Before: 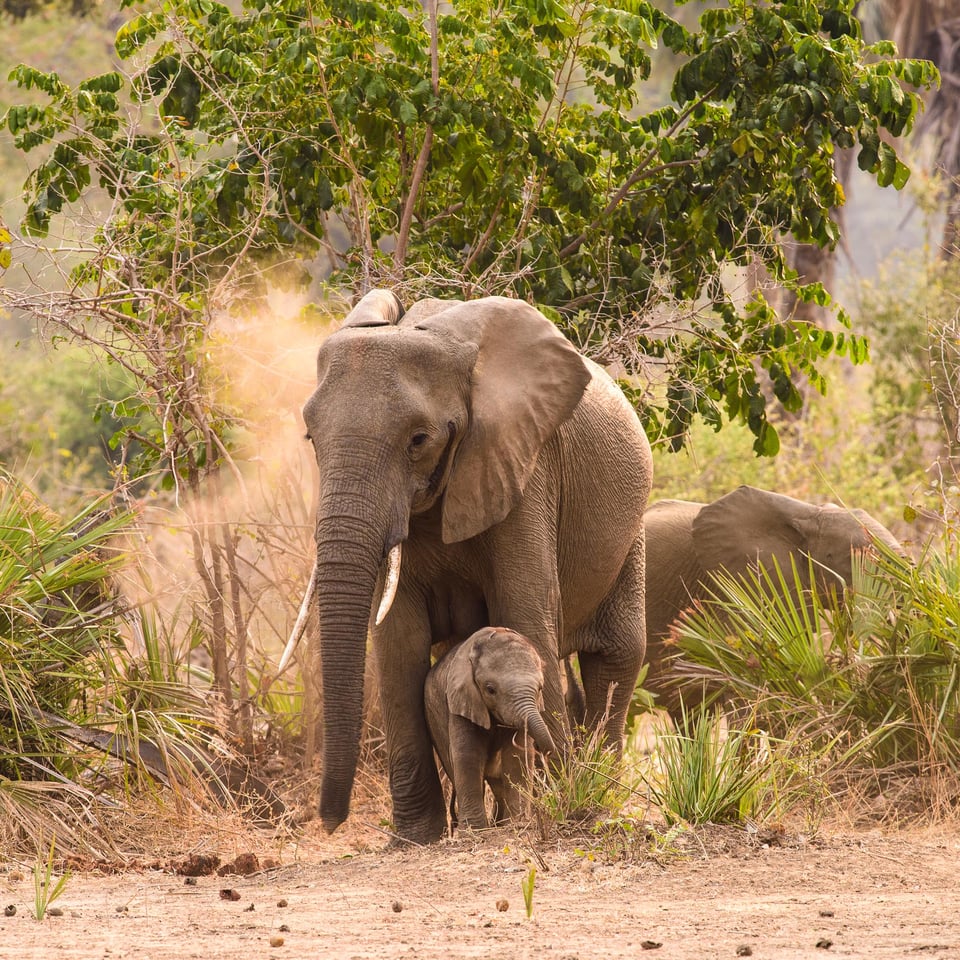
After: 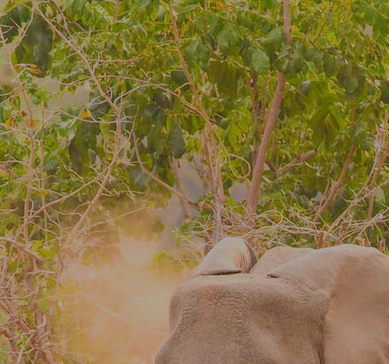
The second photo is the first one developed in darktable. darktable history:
crop: left 15.452%, top 5.459%, right 43.956%, bottom 56.62%
filmic rgb: black relative exposure -16 EV, white relative exposure 8 EV, threshold 3 EV, hardness 4.17, latitude 50%, contrast 0.5, color science v5 (2021), contrast in shadows safe, contrast in highlights safe, enable highlight reconstruction true
